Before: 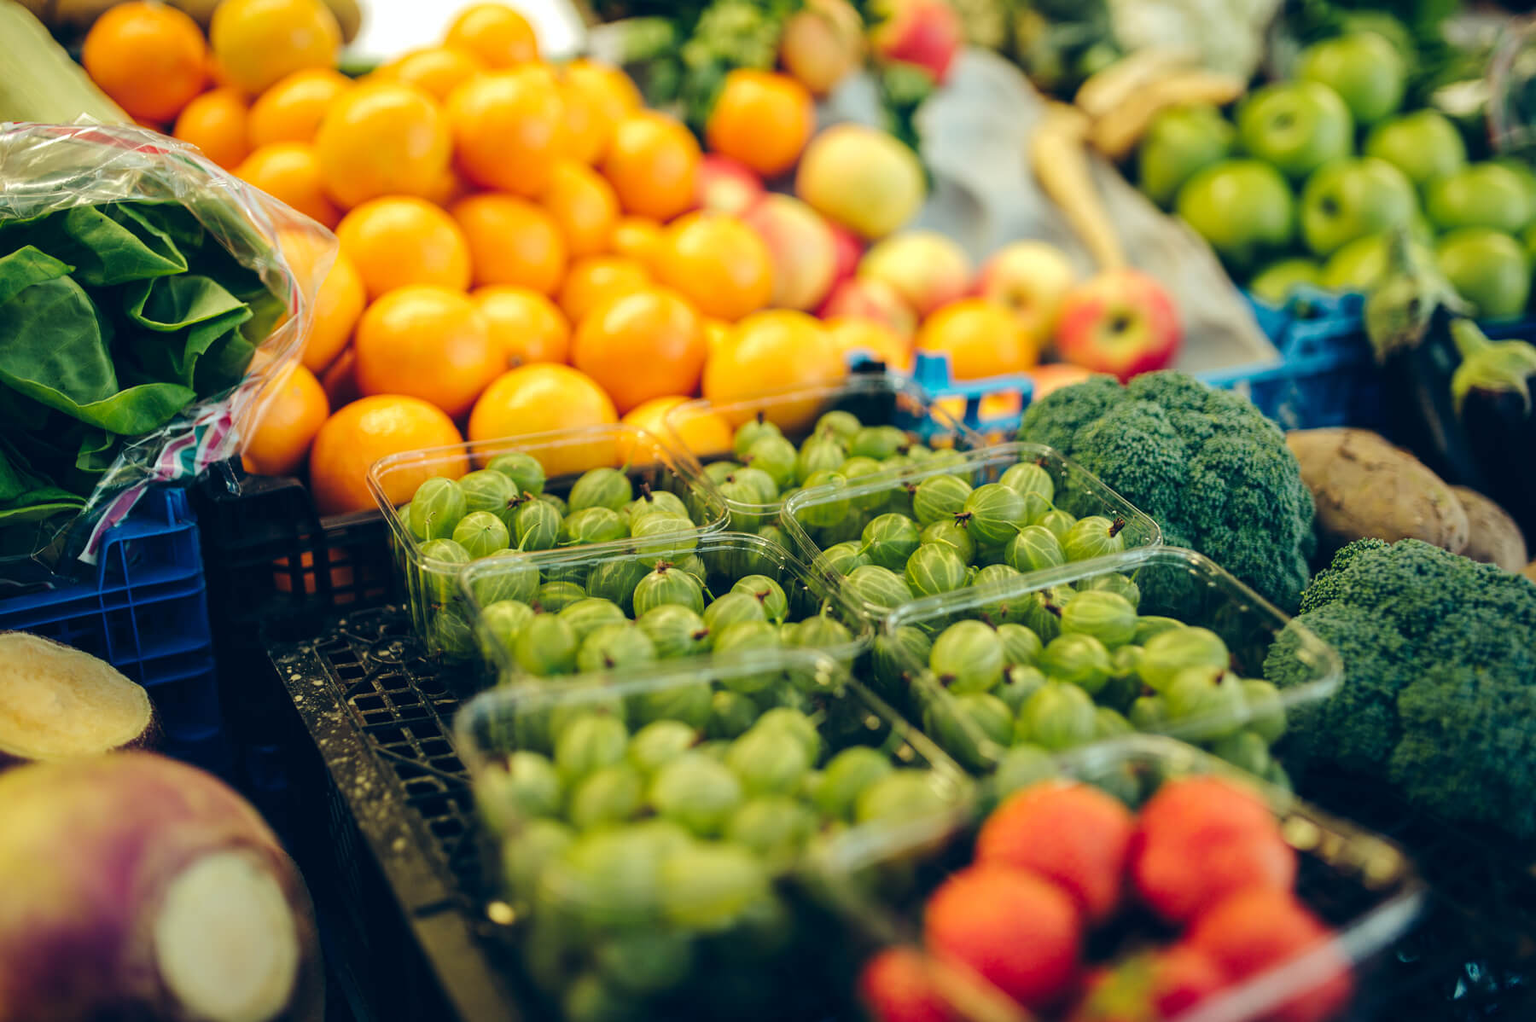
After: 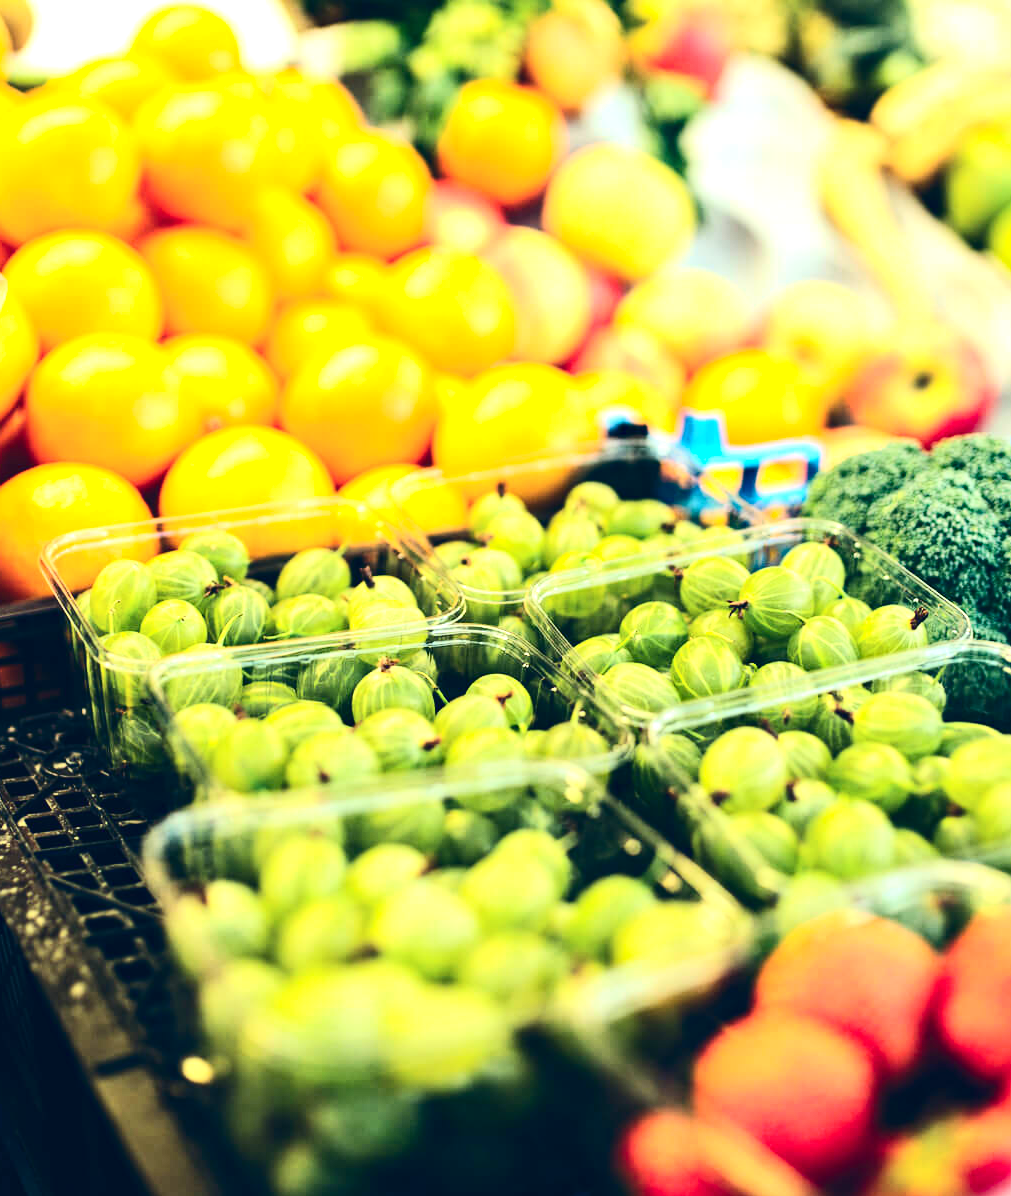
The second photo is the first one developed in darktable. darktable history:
haze removal: compatibility mode true, adaptive false
exposure: black level correction -0.002, exposure 1.115 EV, compensate highlight preservation false
crop: left 21.674%, right 22.086%
contrast brightness saturation: contrast 0.28
